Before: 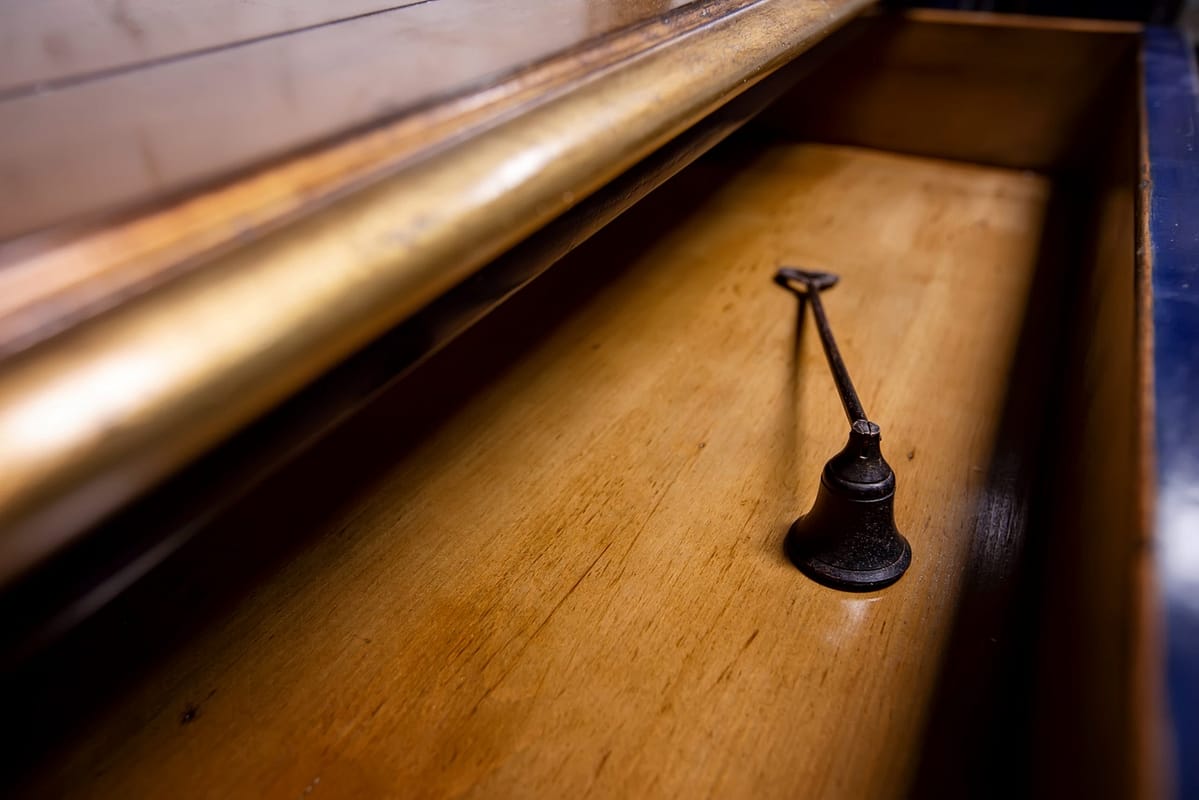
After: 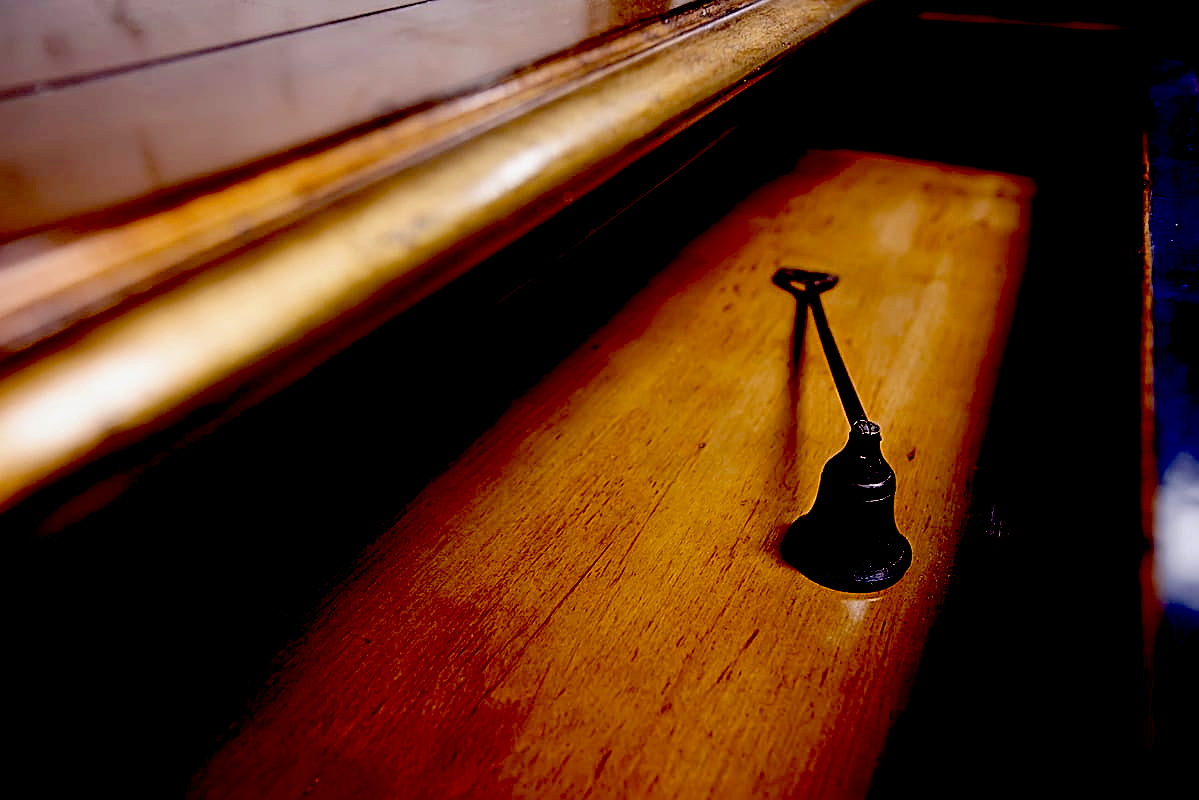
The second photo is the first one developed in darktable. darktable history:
exposure: black level correction 0.099, exposure -0.093 EV, compensate highlight preservation false
sharpen: on, module defaults
